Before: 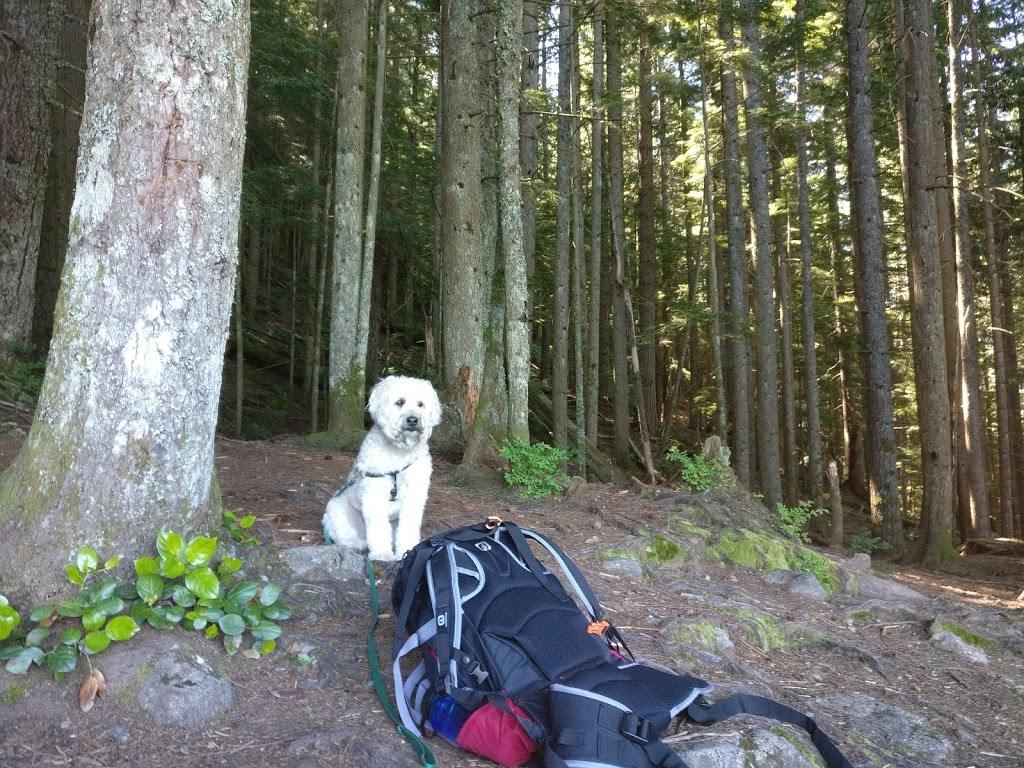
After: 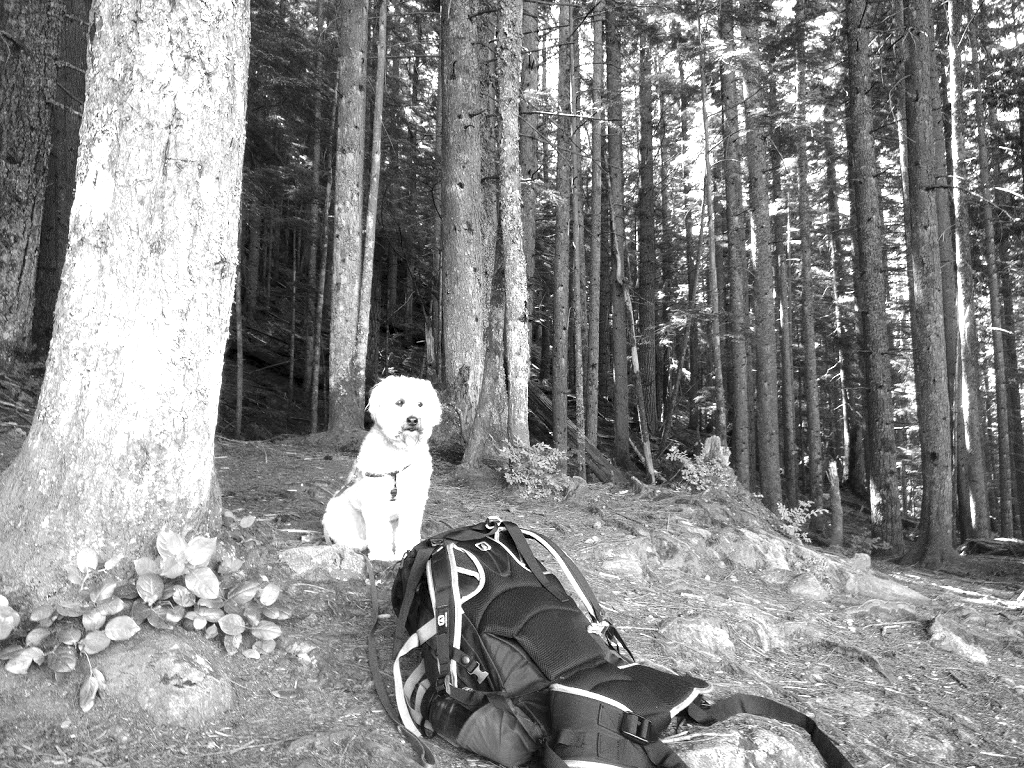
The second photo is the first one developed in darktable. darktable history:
levels: mode automatic, black 0.023%, white 99.97%, levels [0.062, 0.494, 0.925]
tone equalizer: -8 EV -0.417 EV, -7 EV -0.389 EV, -6 EV -0.333 EV, -5 EV -0.222 EV, -3 EV 0.222 EV, -2 EV 0.333 EV, -1 EV 0.389 EV, +0 EV 0.417 EV, edges refinement/feathering 500, mask exposure compensation -1.57 EV, preserve details no
exposure: exposure 0.657 EV, compensate highlight preservation false
contrast brightness saturation: saturation -1
